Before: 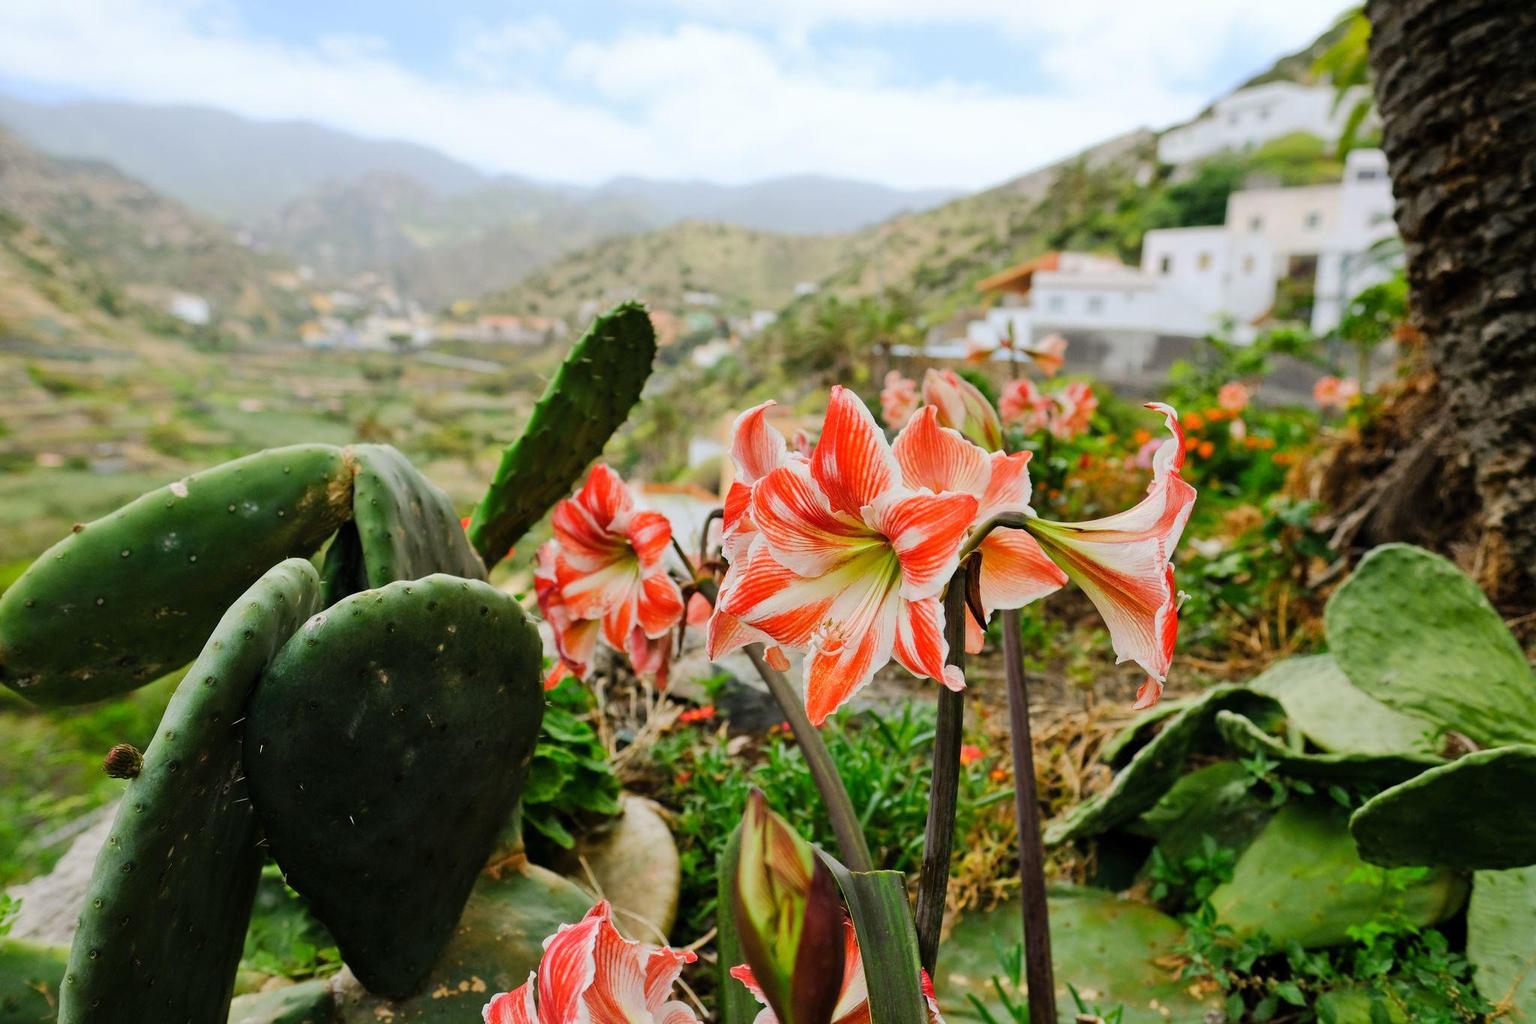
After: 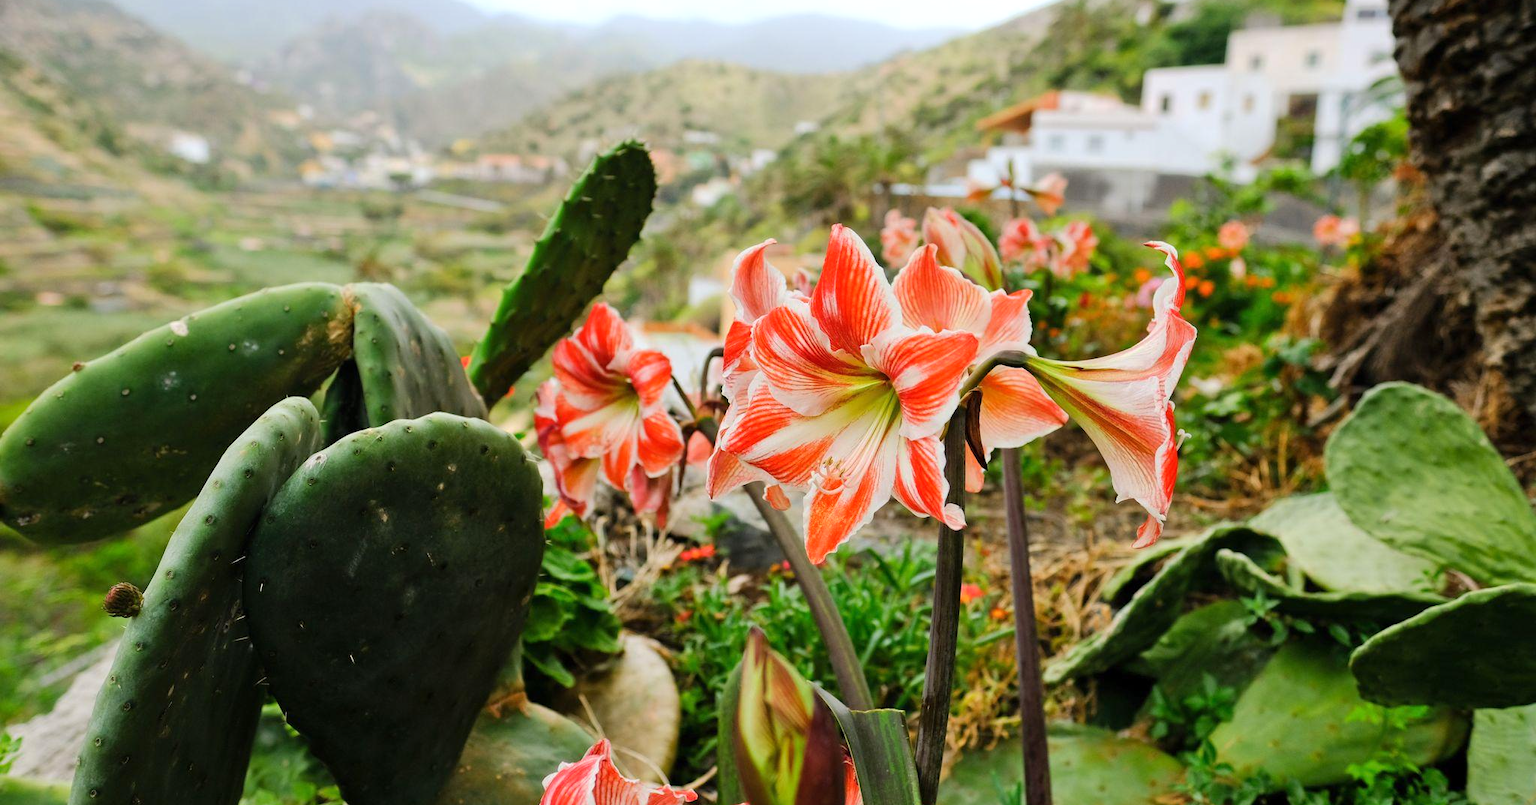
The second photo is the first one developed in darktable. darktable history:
crop and rotate: top 15.774%, bottom 5.506%
exposure: exposure 0.2 EV, compensate highlight preservation false
bloom: size 13.65%, threshold 98.39%, strength 4.82%
